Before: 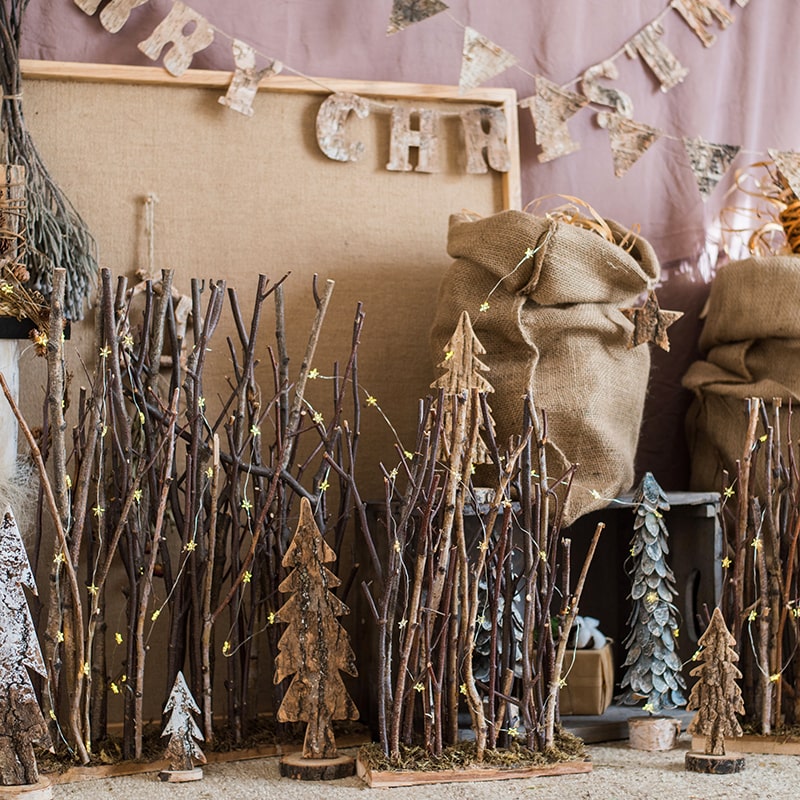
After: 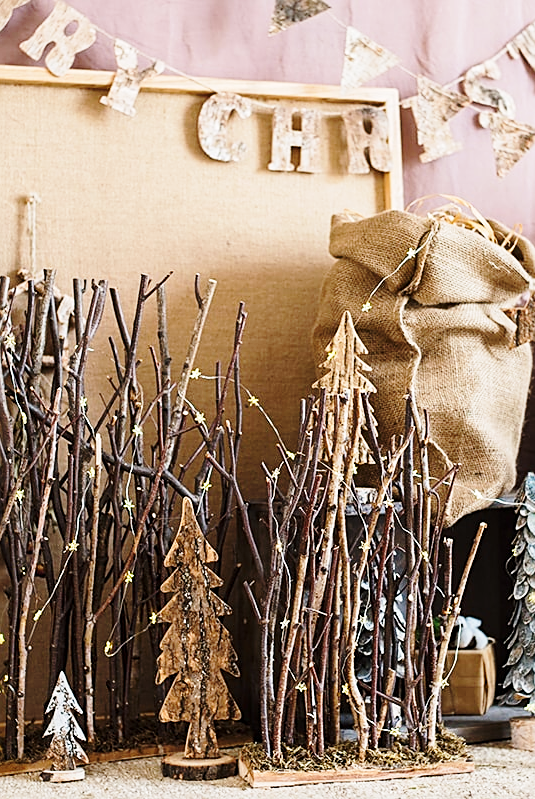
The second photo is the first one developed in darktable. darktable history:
crop and rotate: left 14.912%, right 18.2%
sharpen: on, module defaults
base curve: curves: ch0 [(0, 0) (0.028, 0.03) (0.121, 0.232) (0.46, 0.748) (0.859, 0.968) (1, 1)], preserve colors none
